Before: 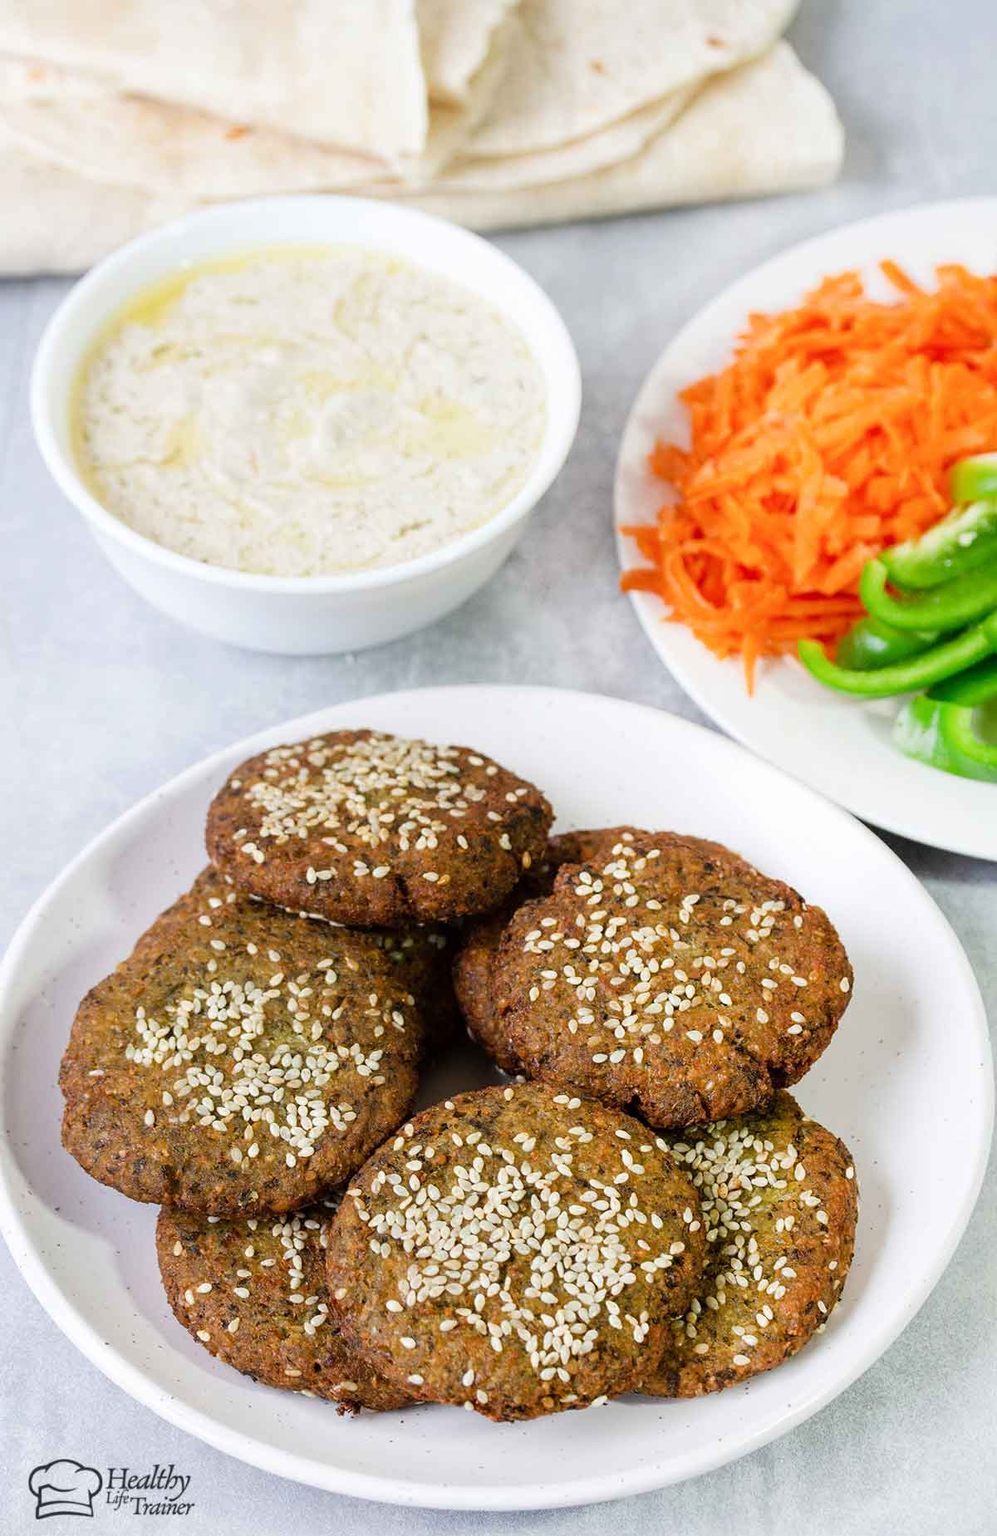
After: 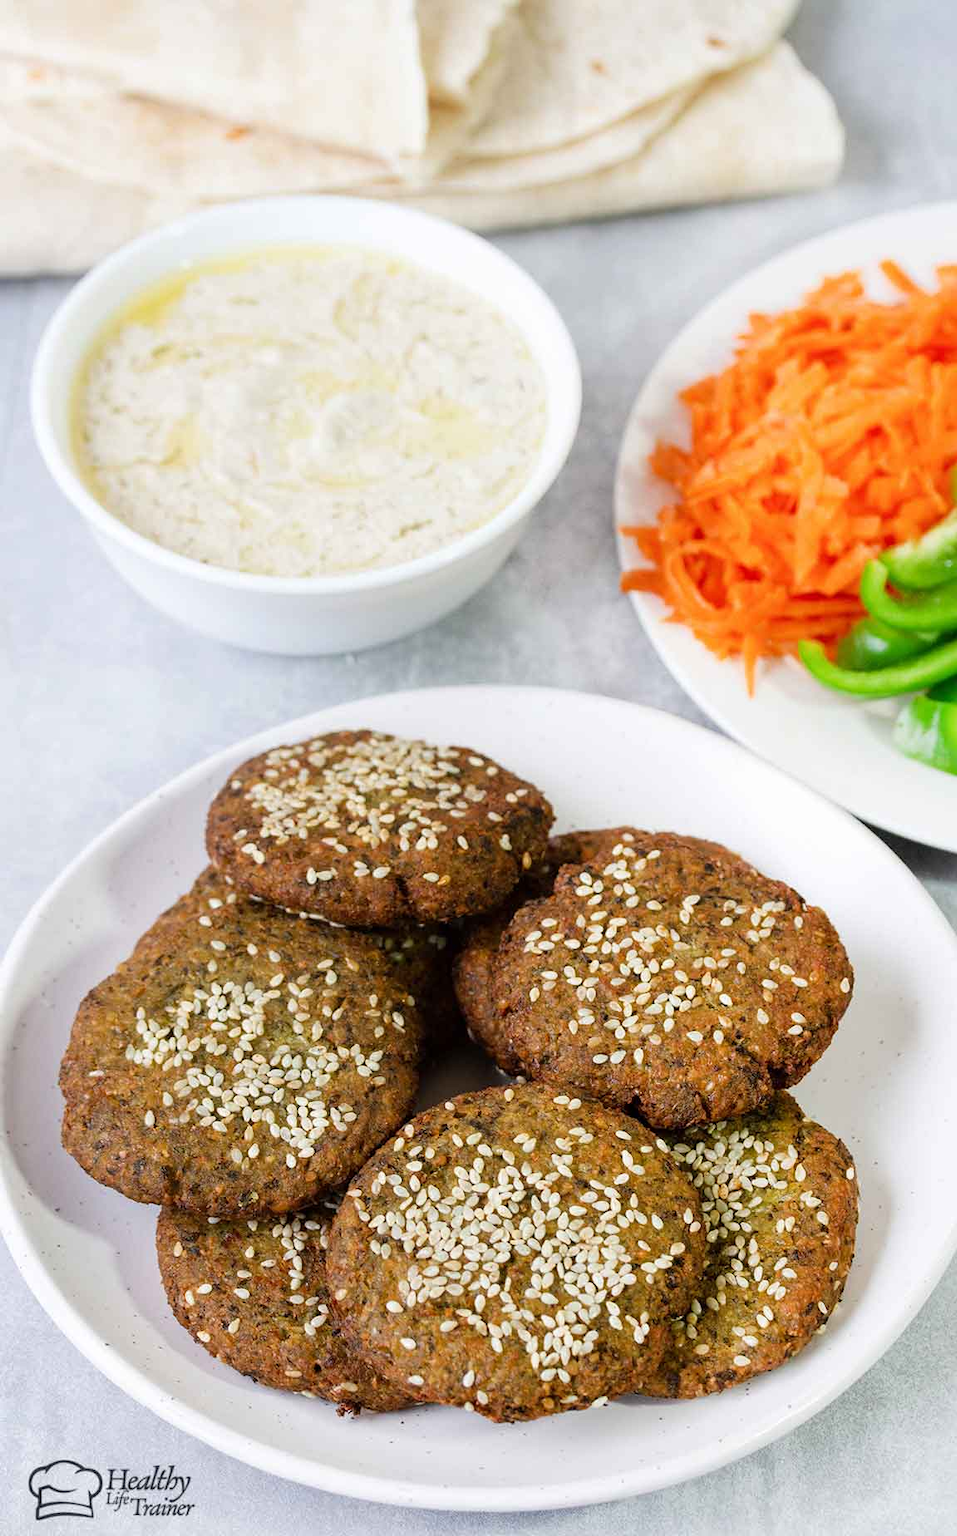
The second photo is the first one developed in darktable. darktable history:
crop: right 3.981%, bottom 0.035%
